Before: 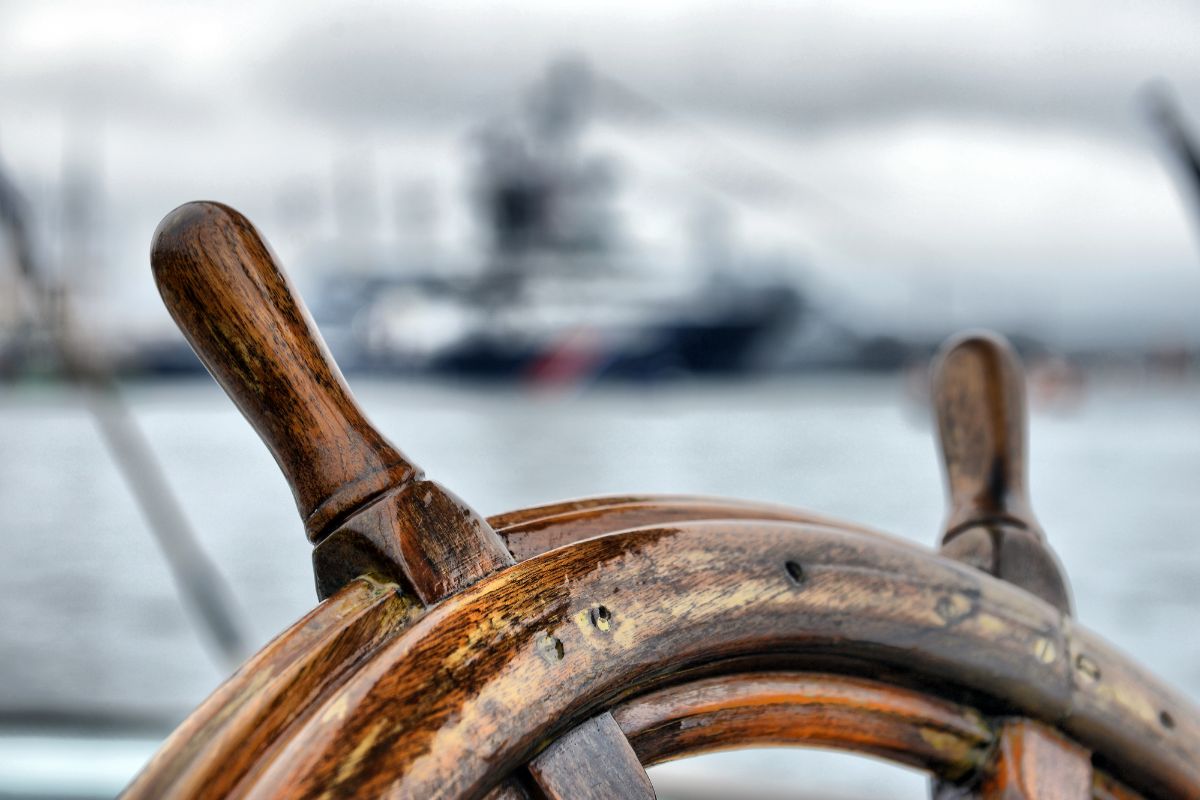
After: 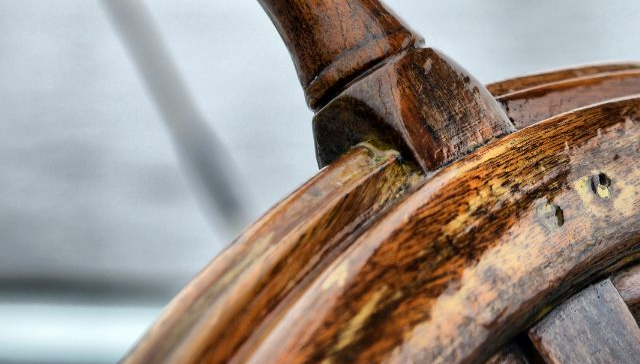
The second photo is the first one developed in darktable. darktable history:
crop and rotate: top 54.297%, right 46.652%, bottom 0.103%
